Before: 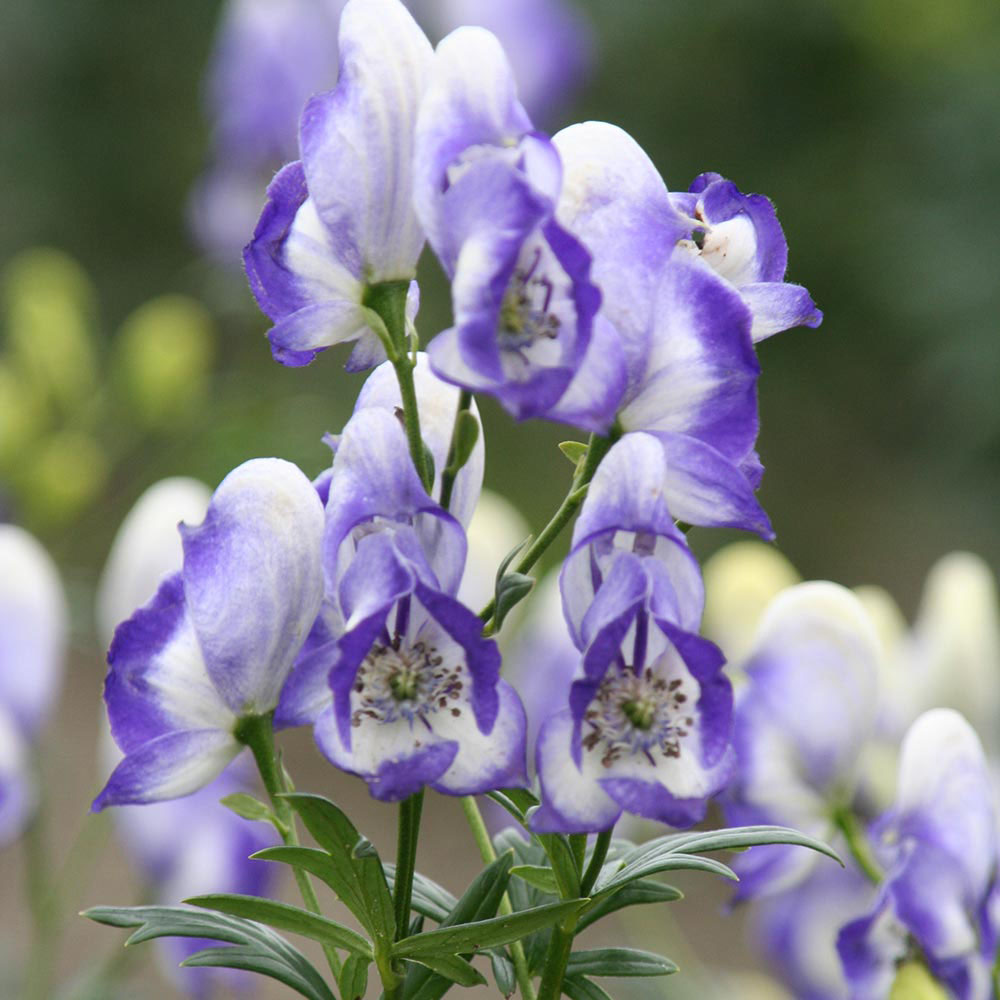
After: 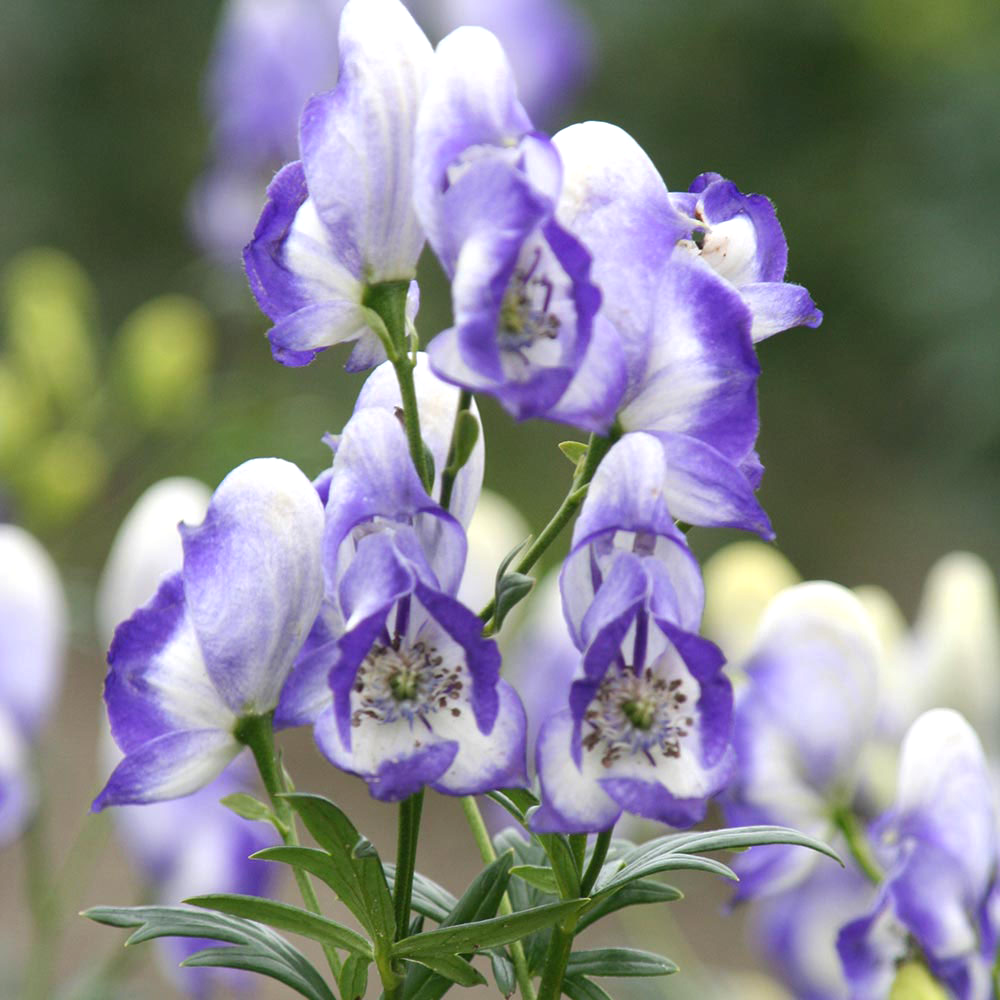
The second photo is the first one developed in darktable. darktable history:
exposure: exposure 0.217 EV, compensate highlight preservation false
color correction: saturation 0.99
shadows and highlights: shadows 25, highlights -25
